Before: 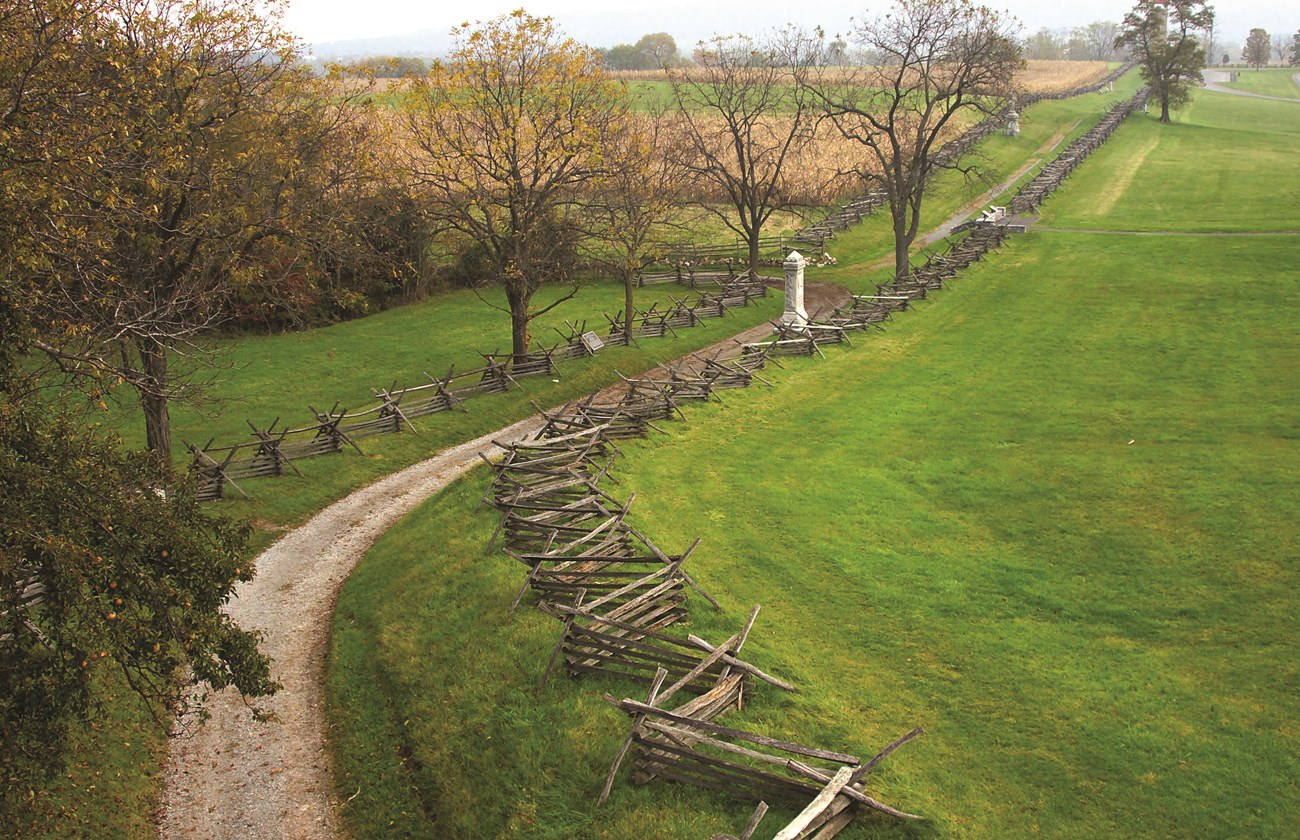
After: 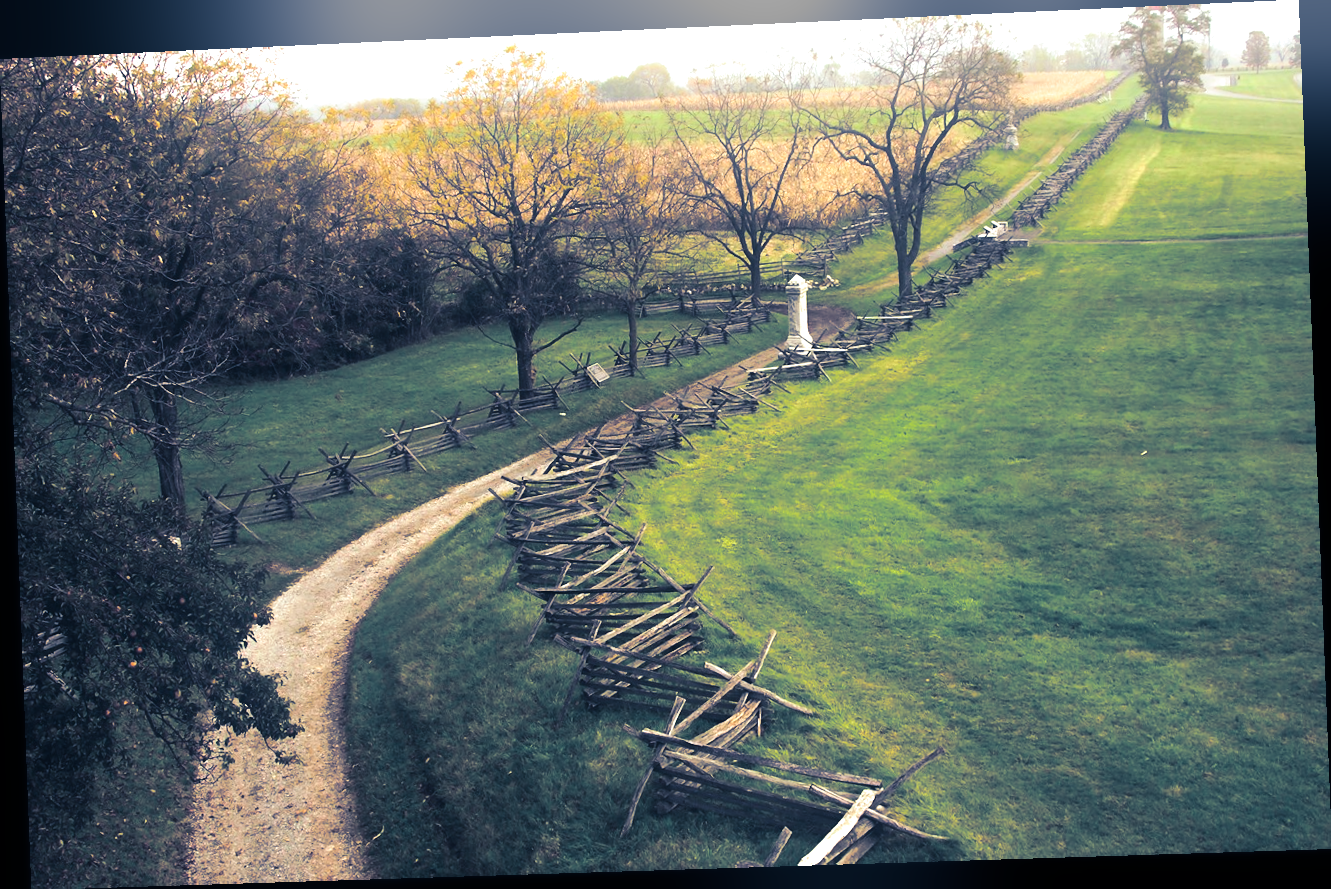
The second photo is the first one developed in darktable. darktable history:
rotate and perspective: rotation -2.22°, lens shift (horizontal) -0.022, automatic cropping off
bloom: size 16%, threshold 98%, strength 20%
tone equalizer: -8 EV -0.75 EV, -7 EV -0.7 EV, -6 EV -0.6 EV, -5 EV -0.4 EV, -3 EV 0.4 EV, -2 EV 0.6 EV, -1 EV 0.7 EV, +0 EV 0.75 EV, edges refinement/feathering 500, mask exposure compensation -1.57 EV, preserve details no
contrast equalizer: octaves 7, y [[0.502, 0.505, 0.512, 0.529, 0.564, 0.588], [0.5 ×6], [0.502, 0.505, 0.512, 0.529, 0.564, 0.588], [0, 0.001, 0.001, 0.004, 0.008, 0.011], [0, 0.001, 0.001, 0.004, 0.008, 0.011]], mix -1
split-toning: shadows › hue 226.8°, shadows › saturation 0.84
